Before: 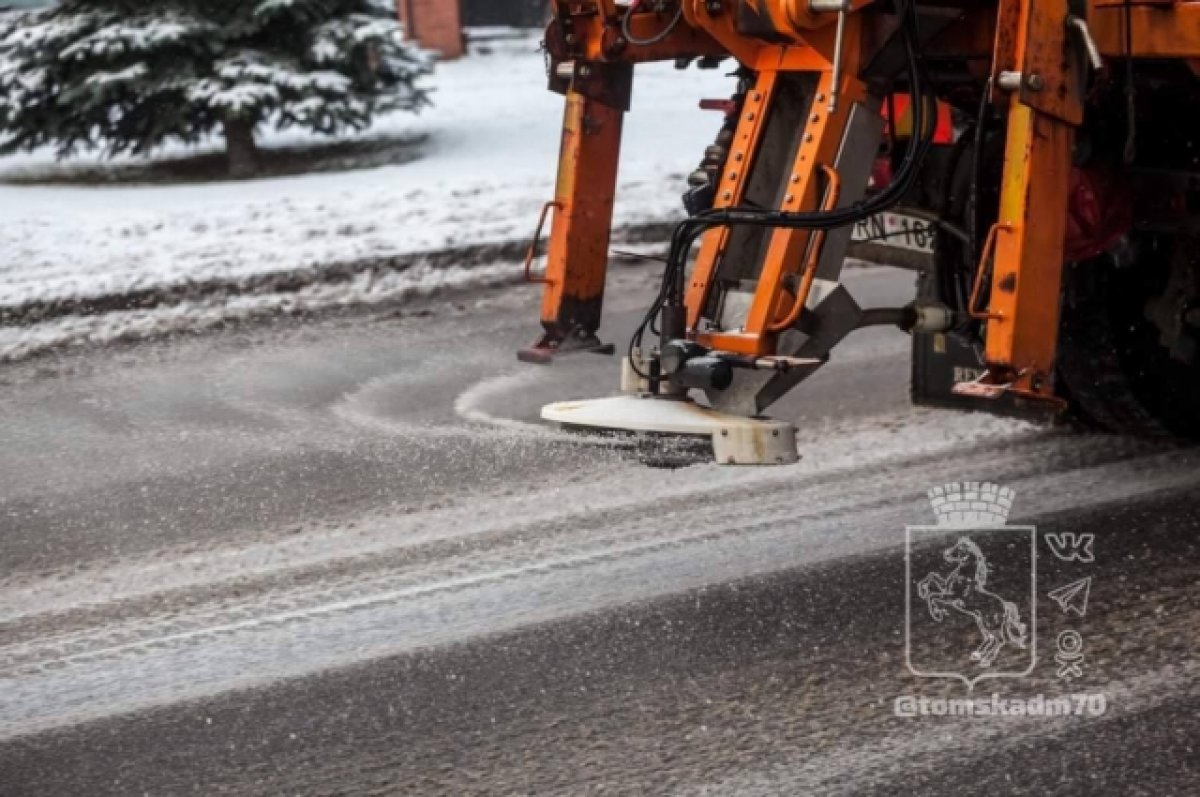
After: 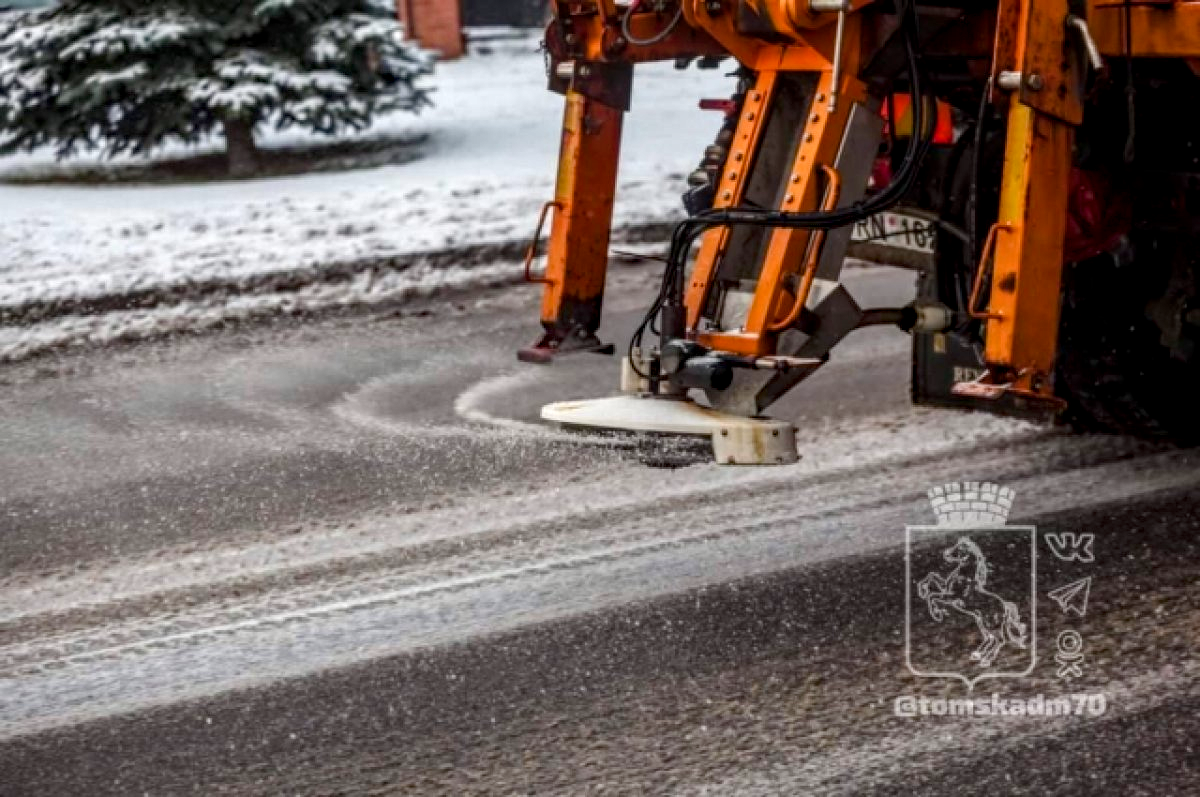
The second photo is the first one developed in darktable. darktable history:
color balance rgb: perceptual saturation grading › global saturation 20%, perceptual saturation grading › highlights -25%, perceptual saturation grading › shadows 25%
local contrast: detail 130%
haze removal: compatibility mode true, adaptive false
